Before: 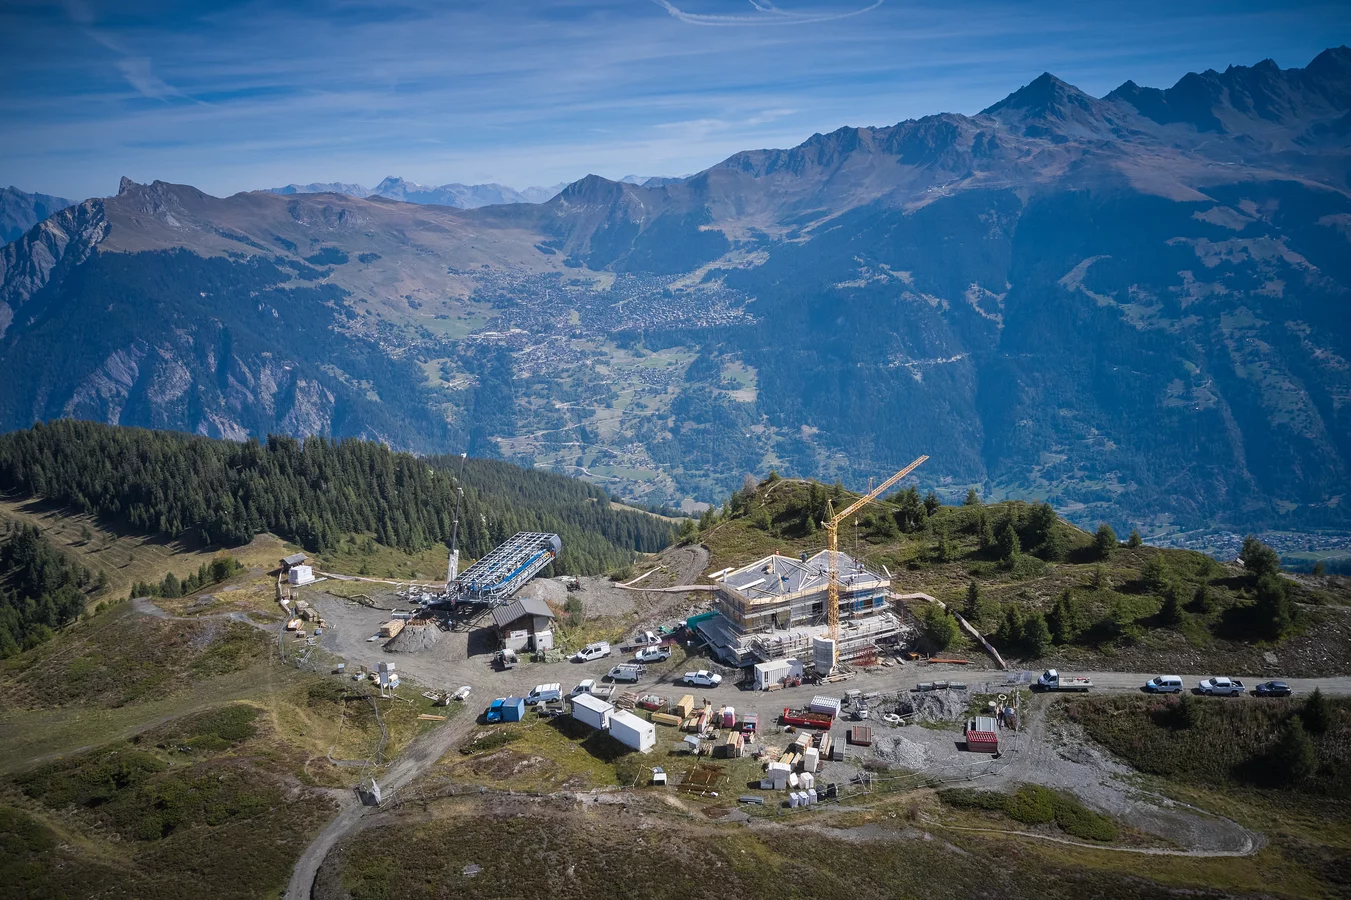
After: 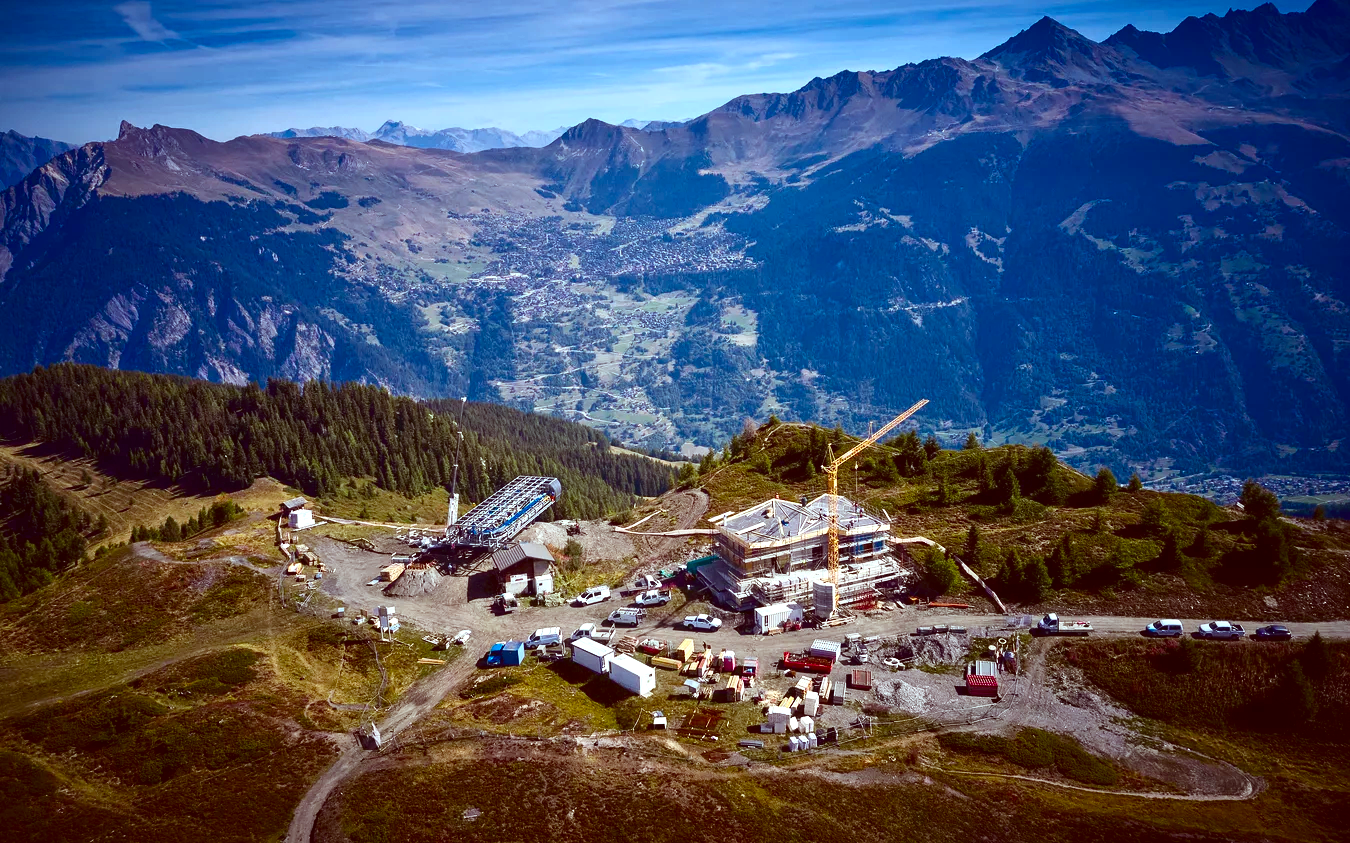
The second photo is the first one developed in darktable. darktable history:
crop and rotate: top 6.25%
color correction: highlights a* -7.23, highlights b* -0.161, shadows a* 20.08, shadows b* 11.73
tone equalizer: -8 EV 0.25 EV, -7 EV 0.417 EV, -6 EV 0.417 EV, -5 EV 0.25 EV, -3 EV -0.25 EV, -2 EV -0.417 EV, -1 EV -0.417 EV, +0 EV -0.25 EV, edges refinement/feathering 500, mask exposure compensation -1.57 EV, preserve details guided filter
exposure: exposure 0.921 EV, compensate highlight preservation false
color balance rgb: perceptual saturation grading › global saturation 35%, perceptual saturation grading › highlights -25%, perceptual saturation grading › shadows 25%, global vibrance 10%
contrast brightness saturation: contrast 0.24, brightness -0.24, saturation 0.14
